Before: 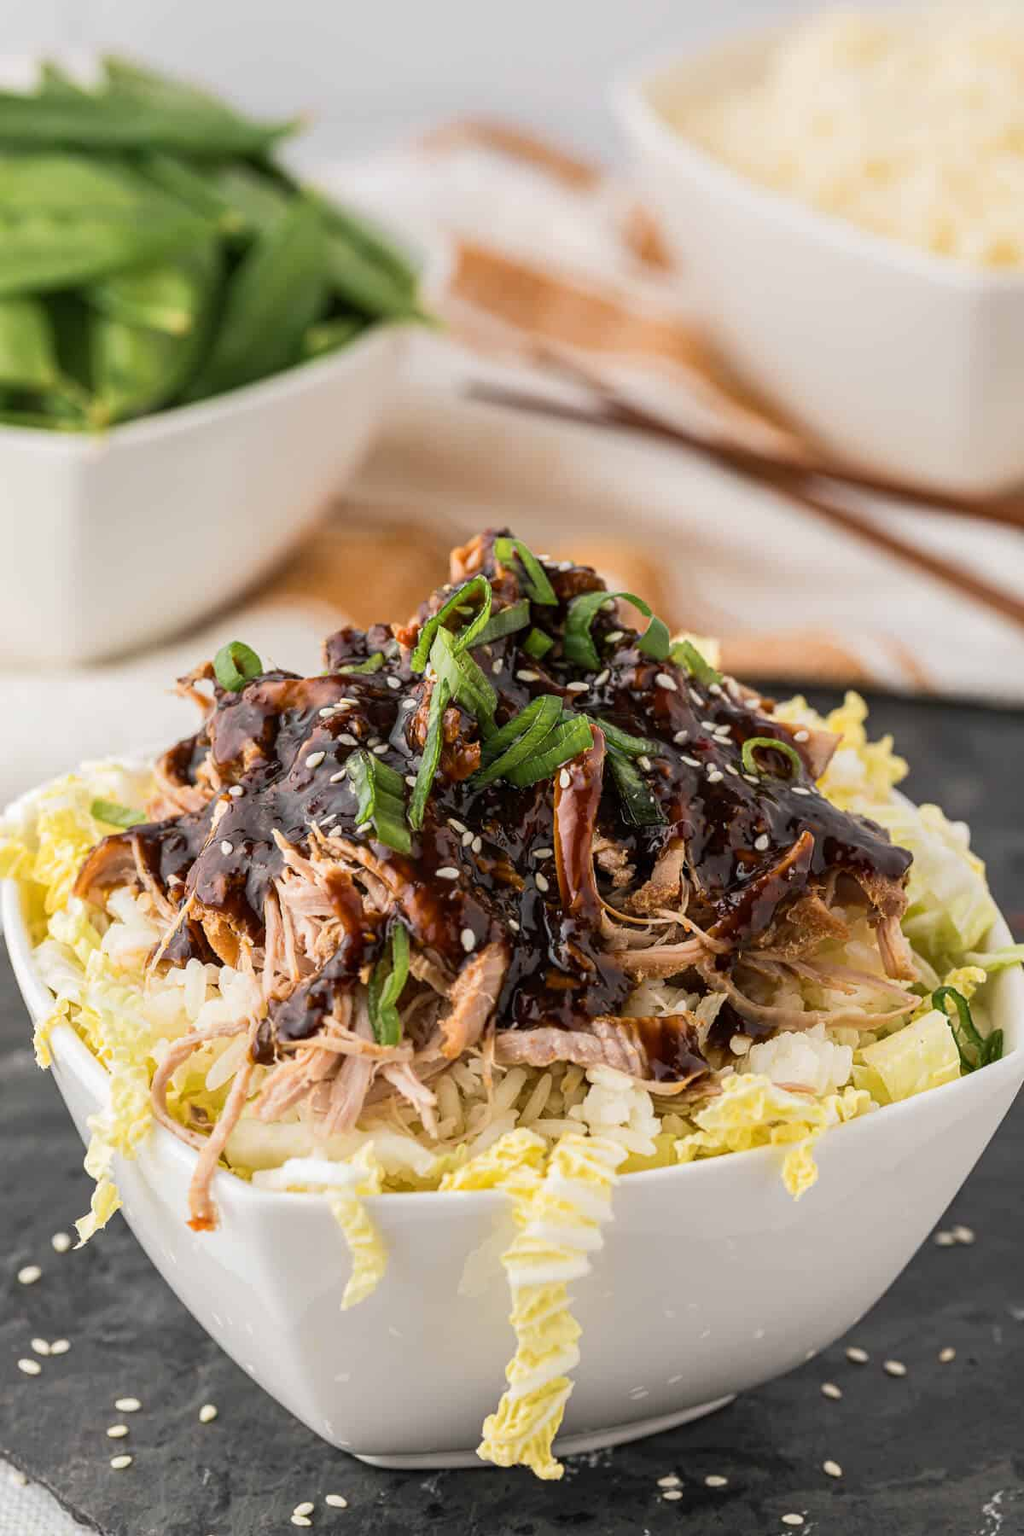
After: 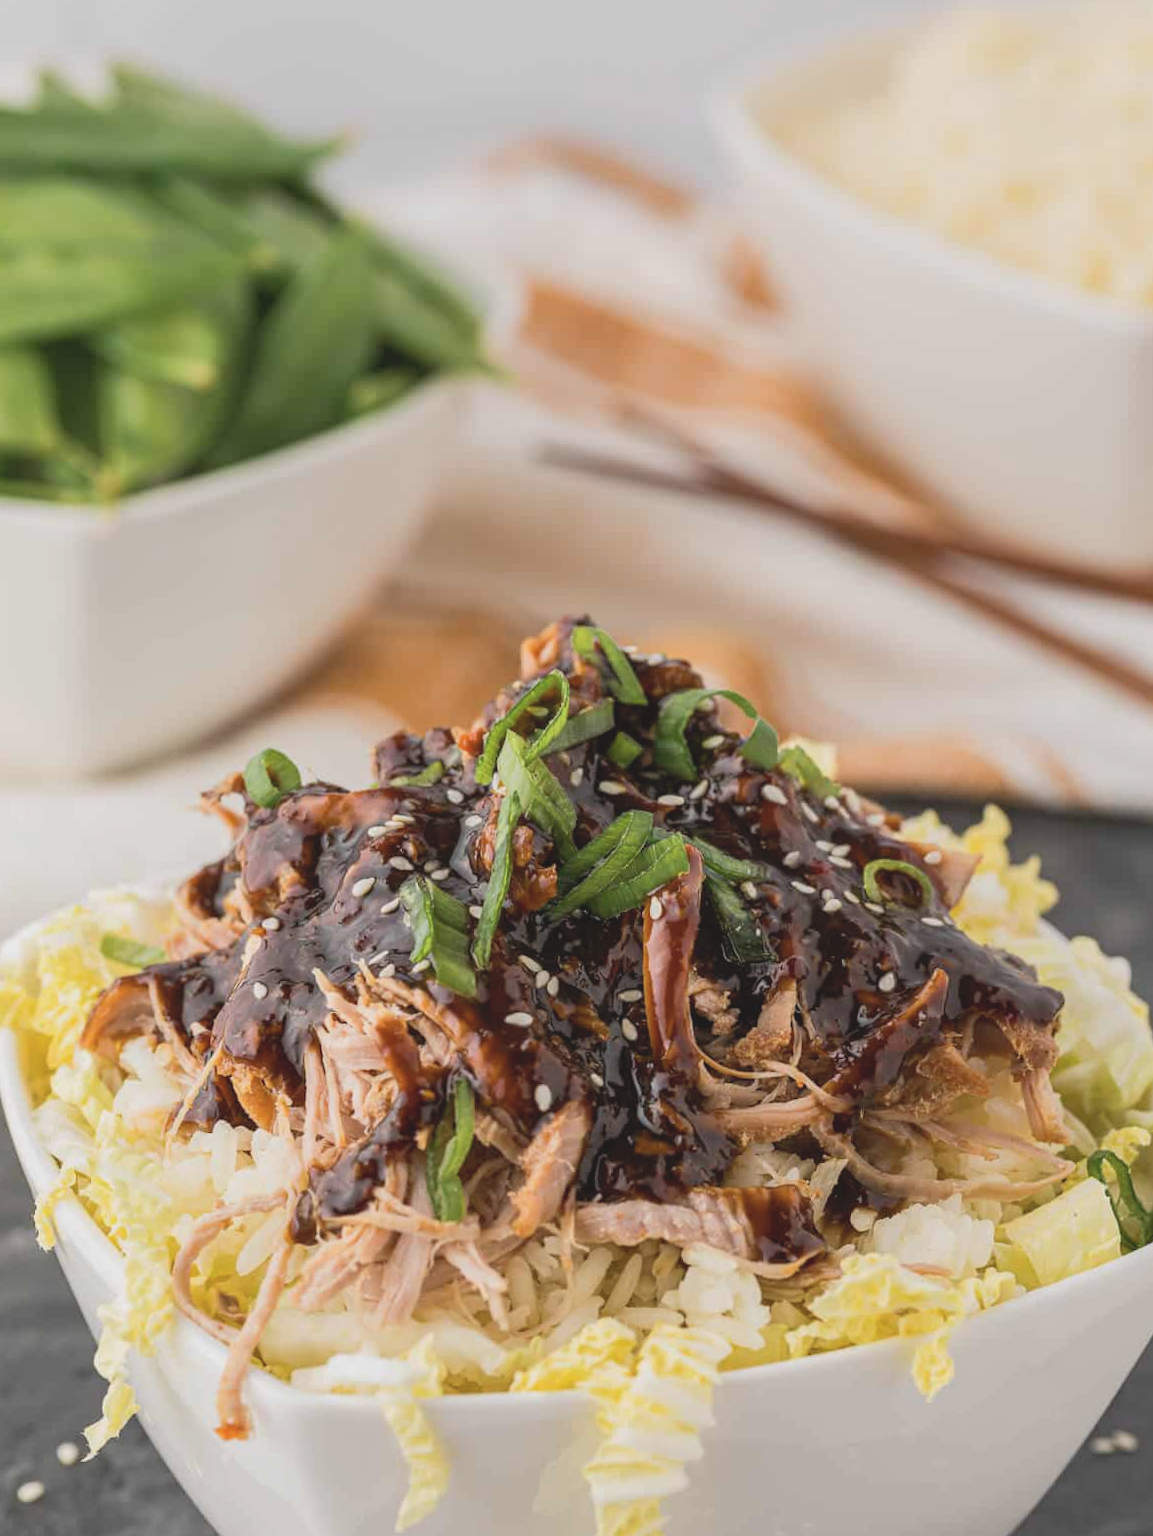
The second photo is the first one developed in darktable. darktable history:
rotate and perspective: automatic cropping original format, crop left 0, crop top 0
contrast brightness saturation: contrast -0.15, brightness 0.05, saturation -0.12
crop and rotate: angle 0.2°, left 0.275%, right 3.127%, bottom 14.18%
